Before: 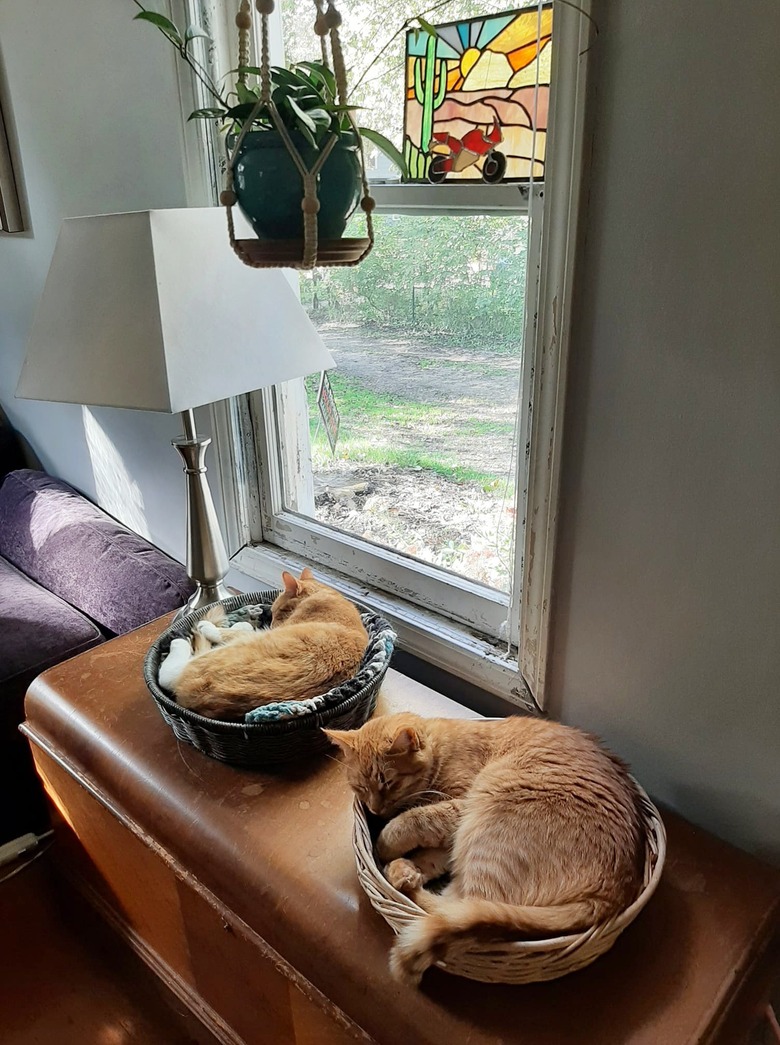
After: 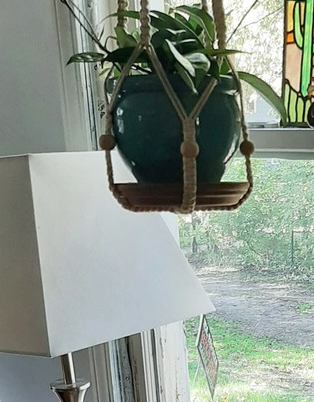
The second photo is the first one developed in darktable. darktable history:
crop: left 15.594%, top 5.443%, right 44.042%, bottom 56.086%
